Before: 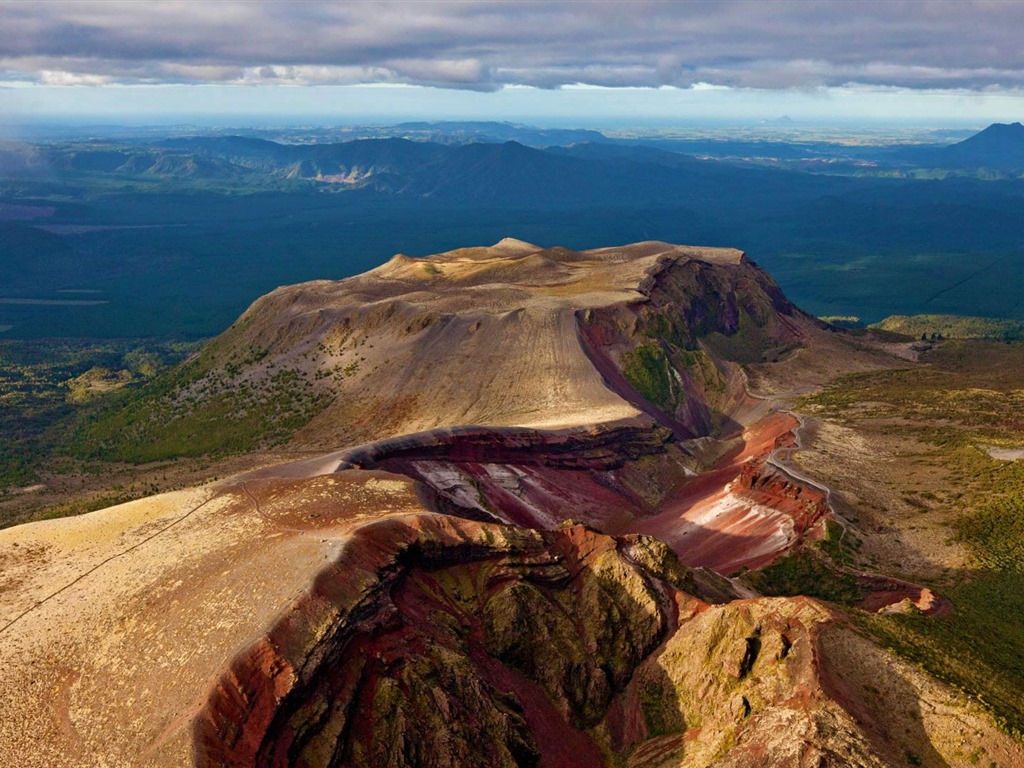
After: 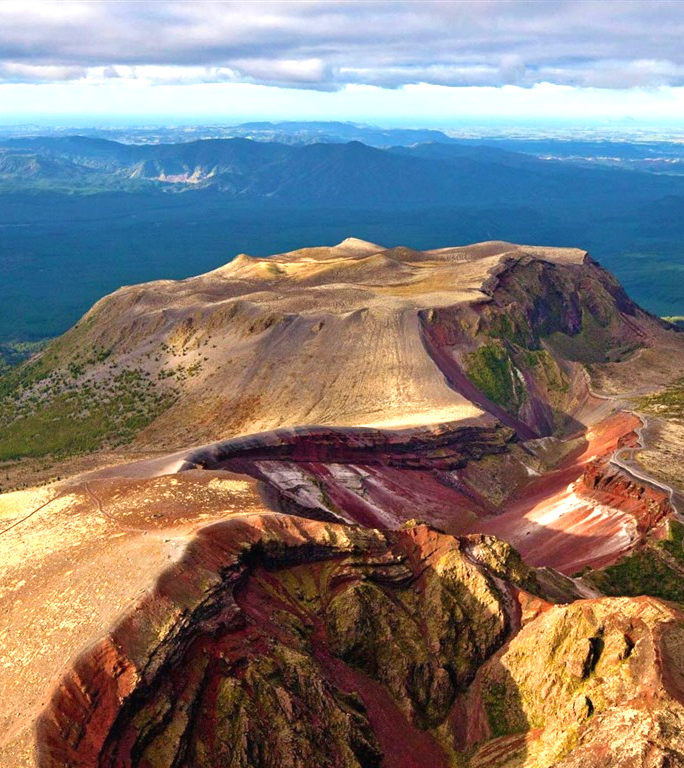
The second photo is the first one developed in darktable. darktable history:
crop: left 15.401%, right 17.754%
exposure: black level correction -0.001, exposure 0.91 EV, compensate highlight preservation false
